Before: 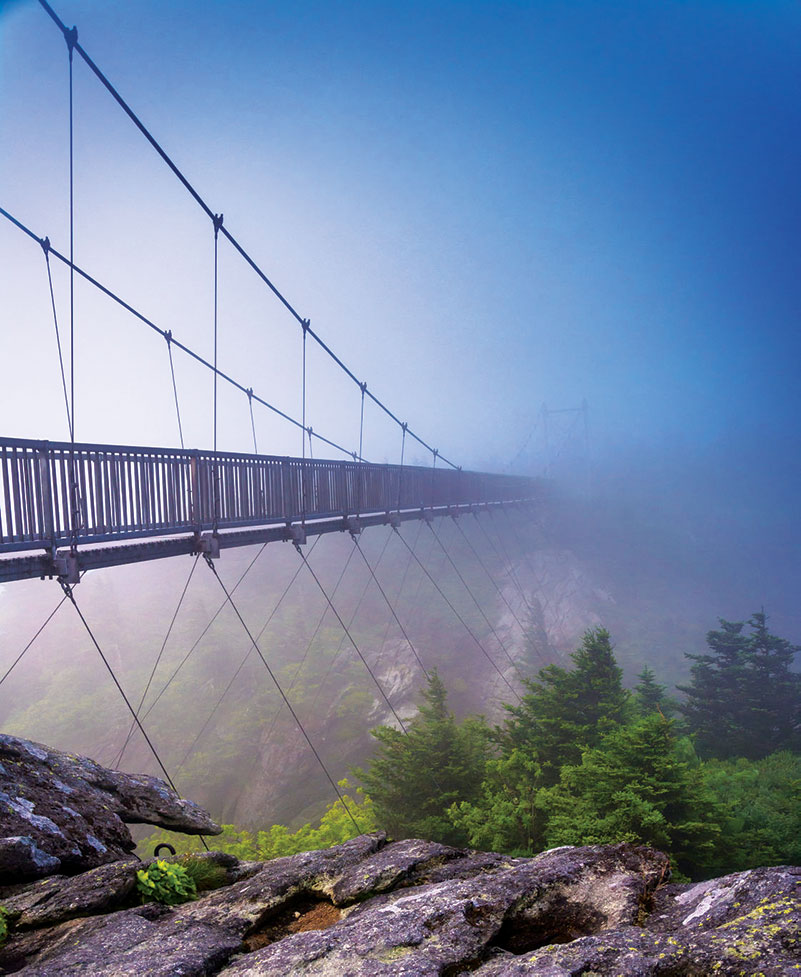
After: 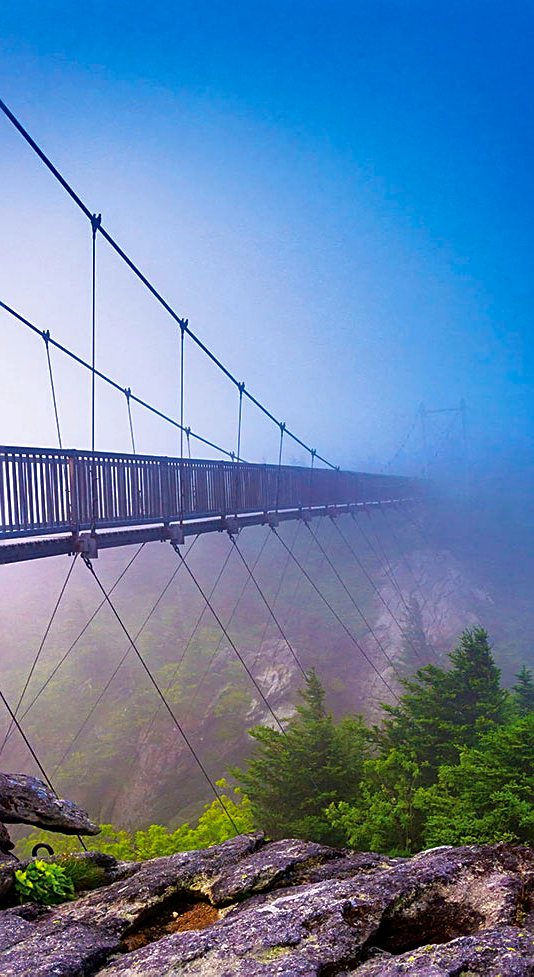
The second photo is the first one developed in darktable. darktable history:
haze removal: compatibility mode true, adaptive false
contrast brightness saturation: brightness -0.02, saturation 0.35
crop and rotate: left 15.446%, right 17.836%
sharpen: on, module defaults
vignetting: fall-off start 116.67%, fall-off radius 59.26%, brightness -0.31, saturation -0.056
